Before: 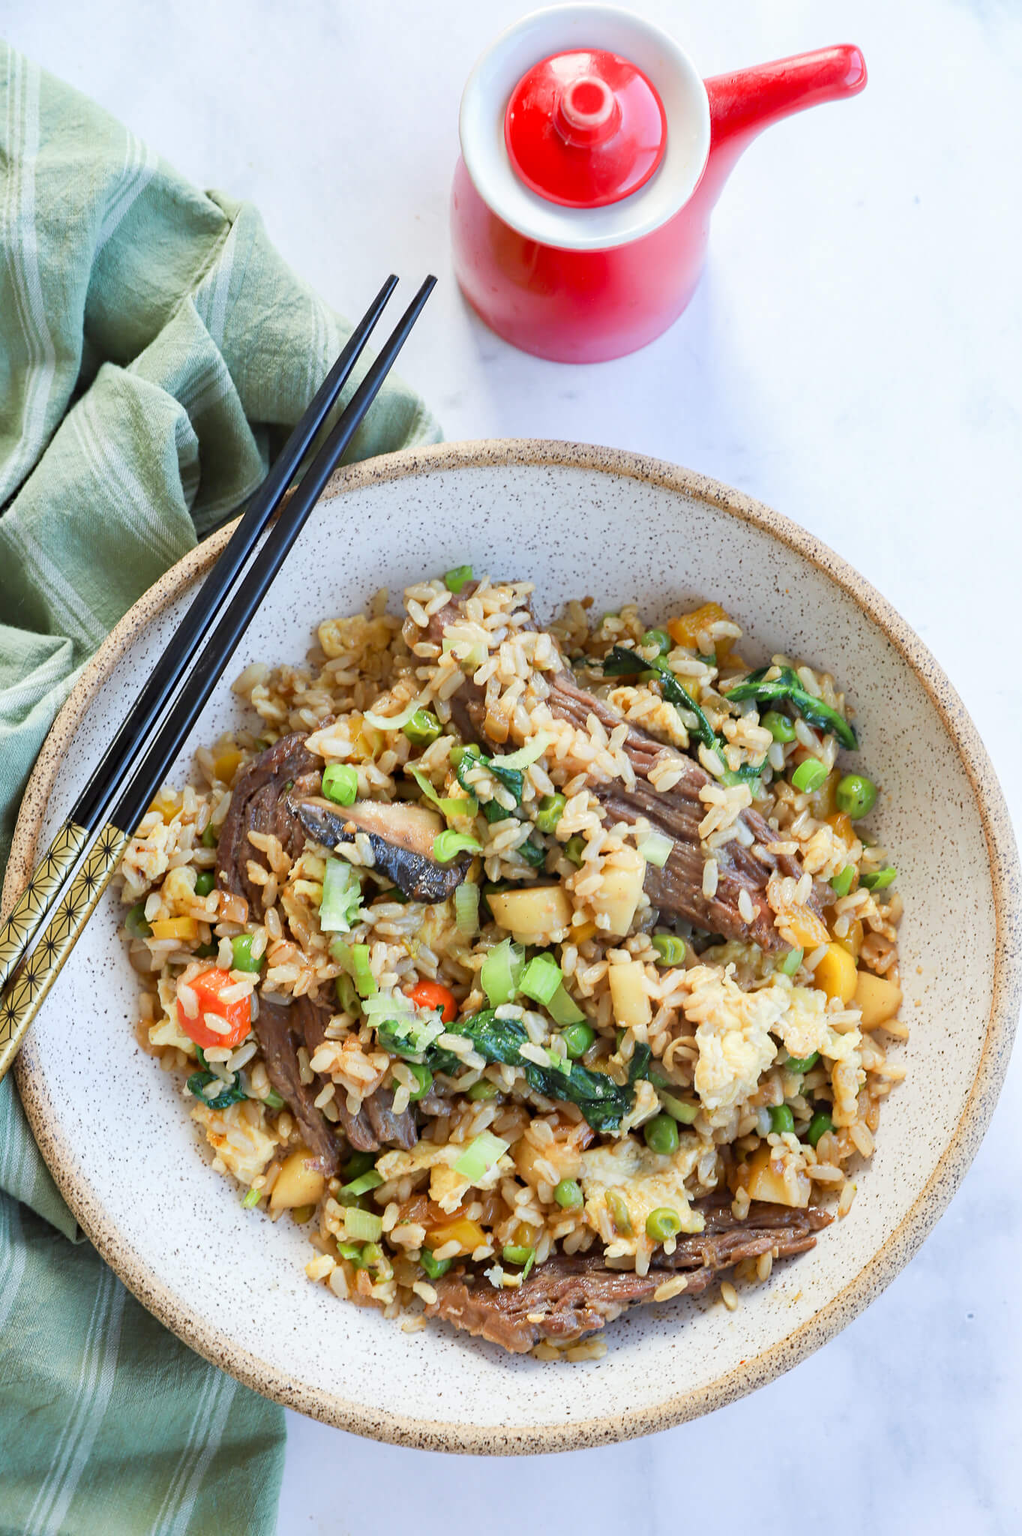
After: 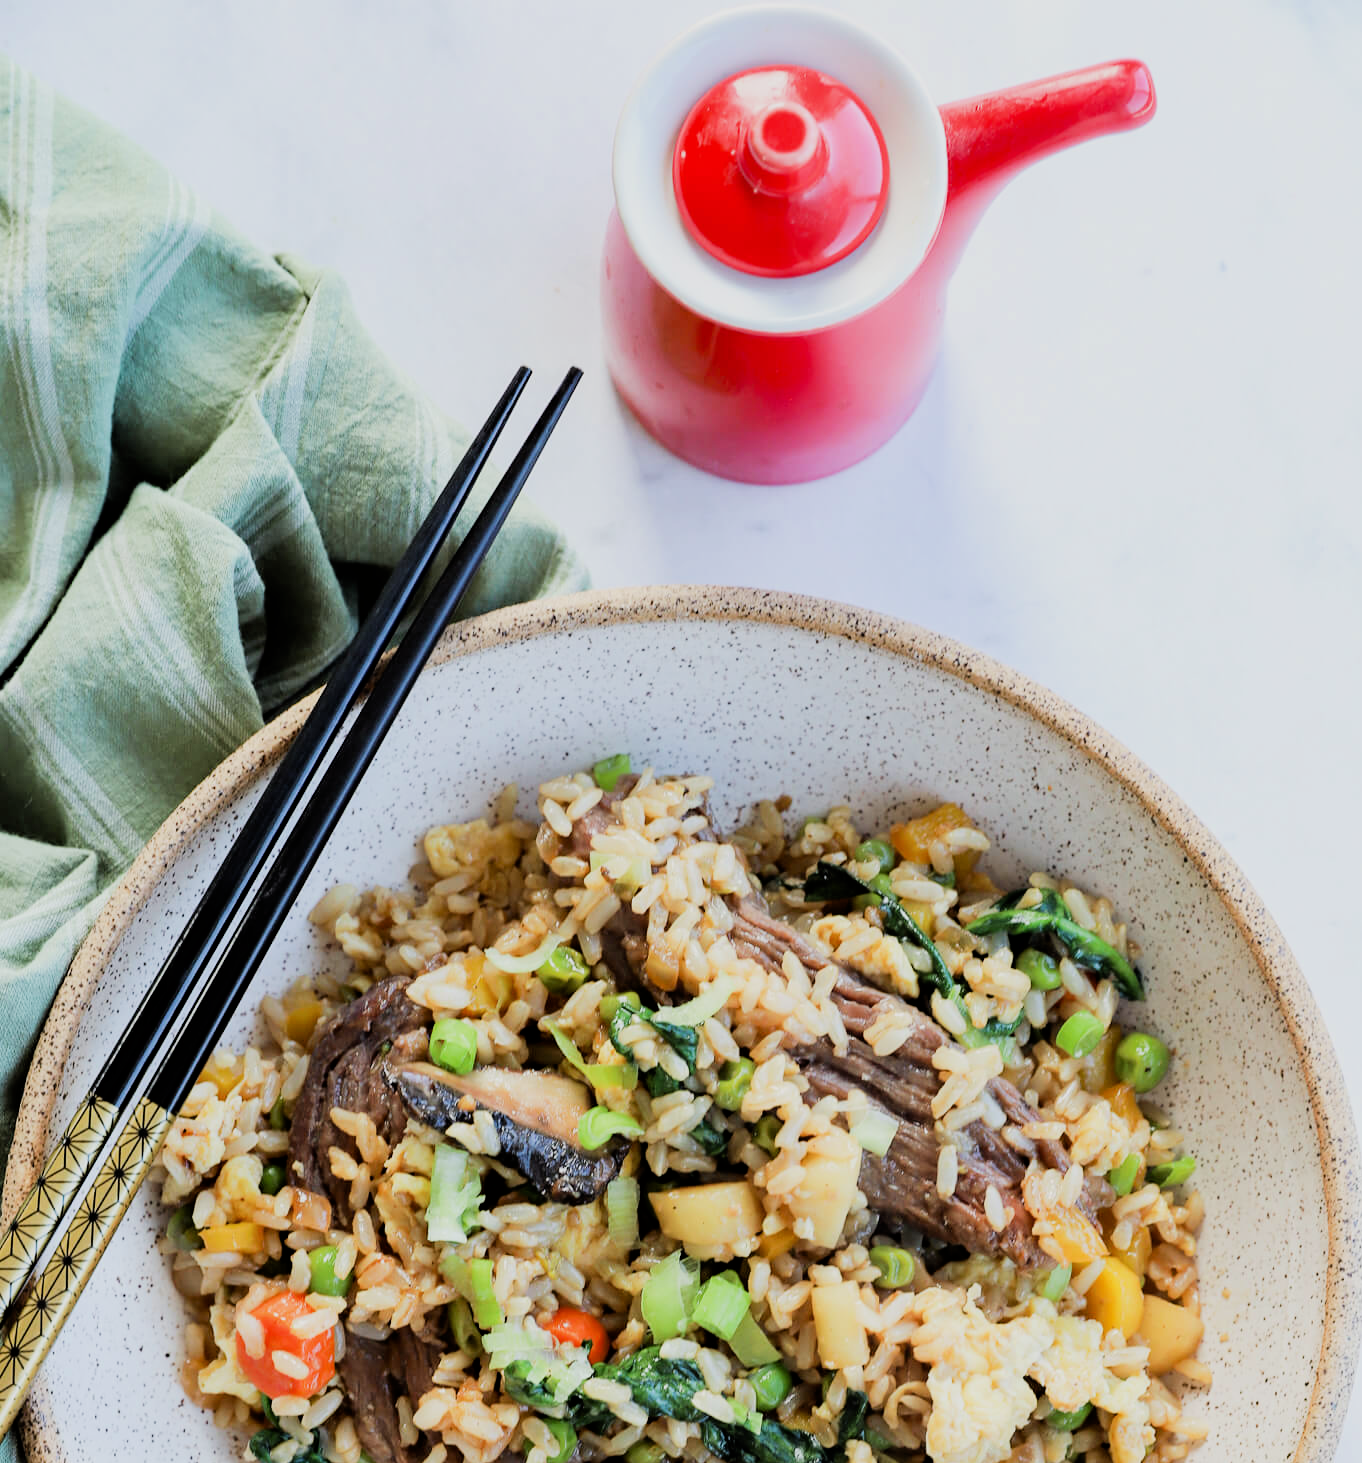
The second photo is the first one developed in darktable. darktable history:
crop: right 0.001%, bottom 28.558%
filmic rgb: black relative exposure -5.06 EV, white relative exposure 3.98 EV, threshold 5.96 EV, hardness 2.88, contrast 1.298, highlights saturation mix -11.45%, enable highlight reconstruction true
exposure: black level correction 0.002, compensate highlight preservation false
